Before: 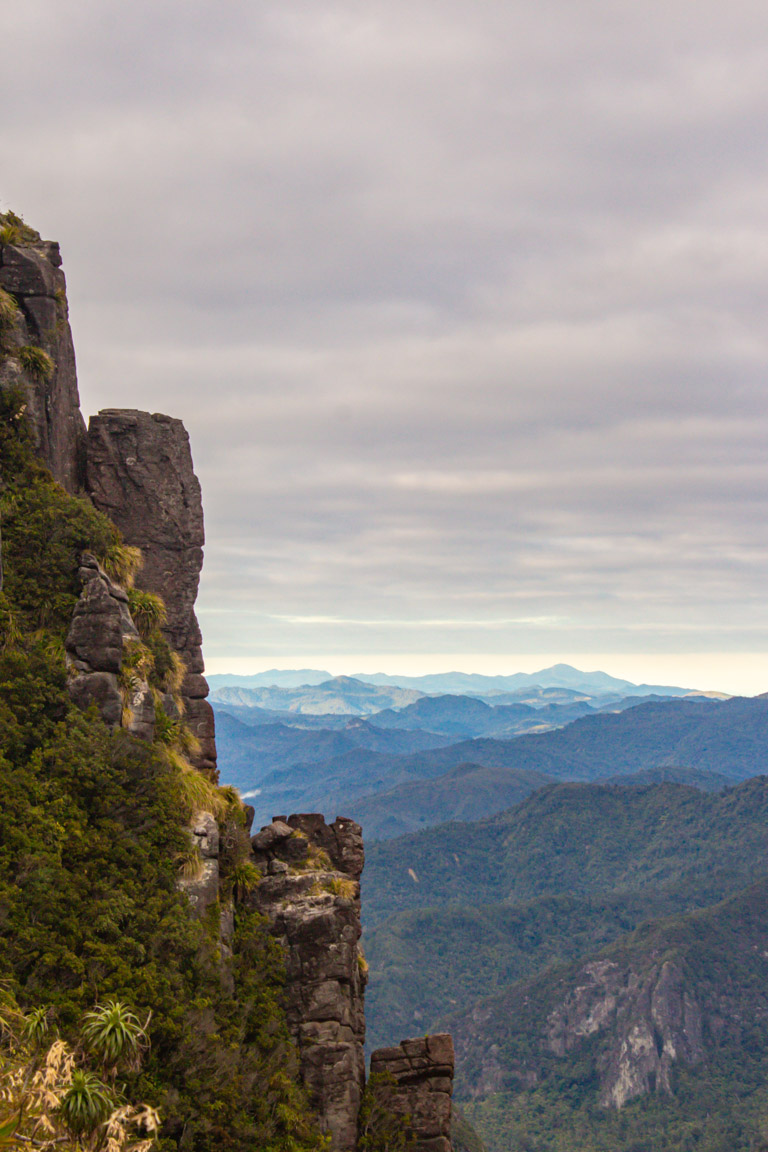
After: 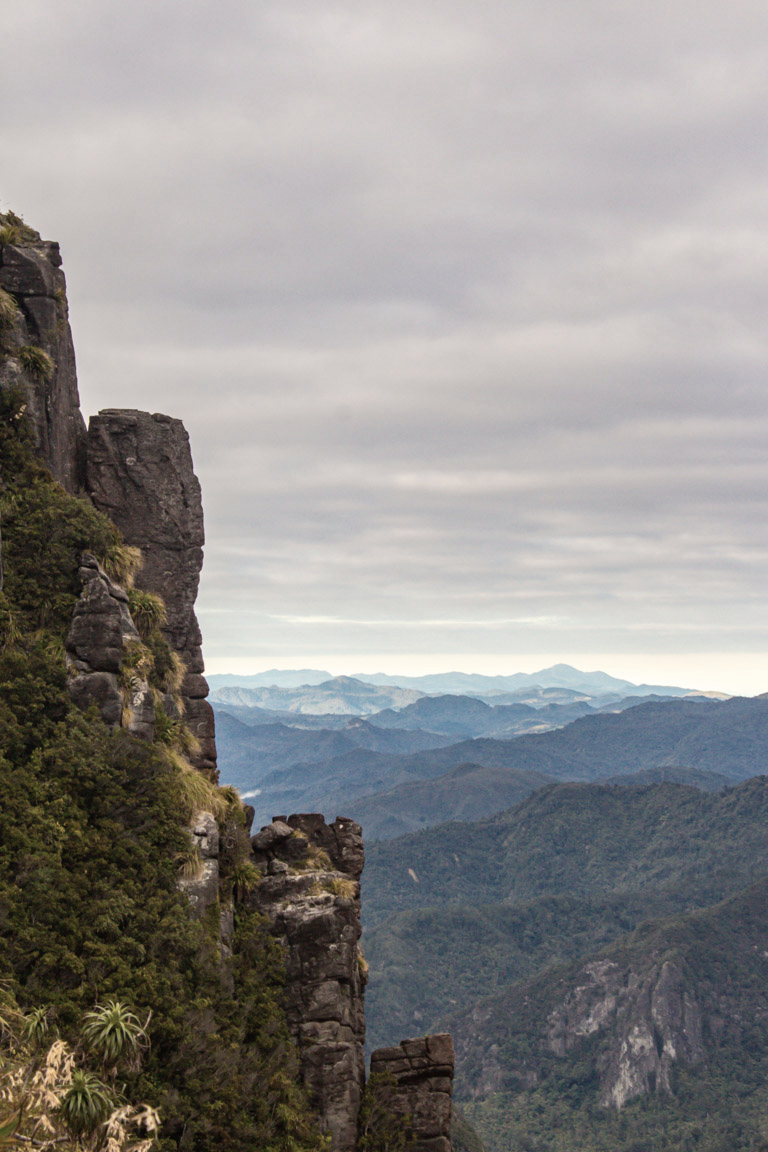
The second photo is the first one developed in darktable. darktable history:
contrast brightness saturation: contrast 0.101, saturation -0.371
